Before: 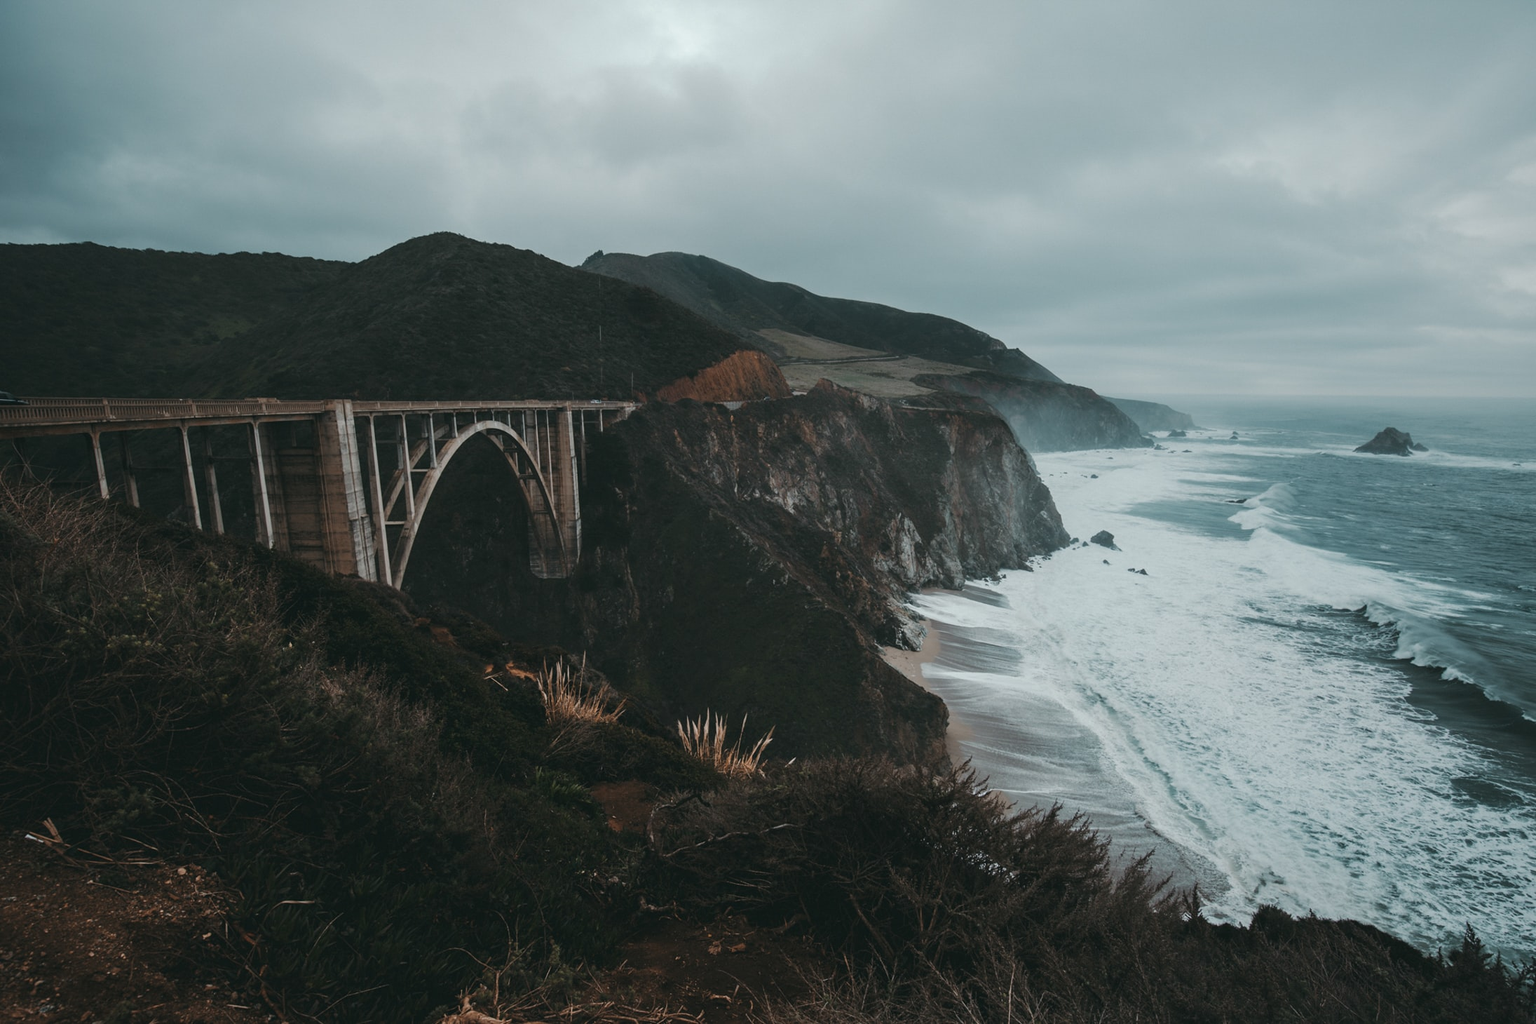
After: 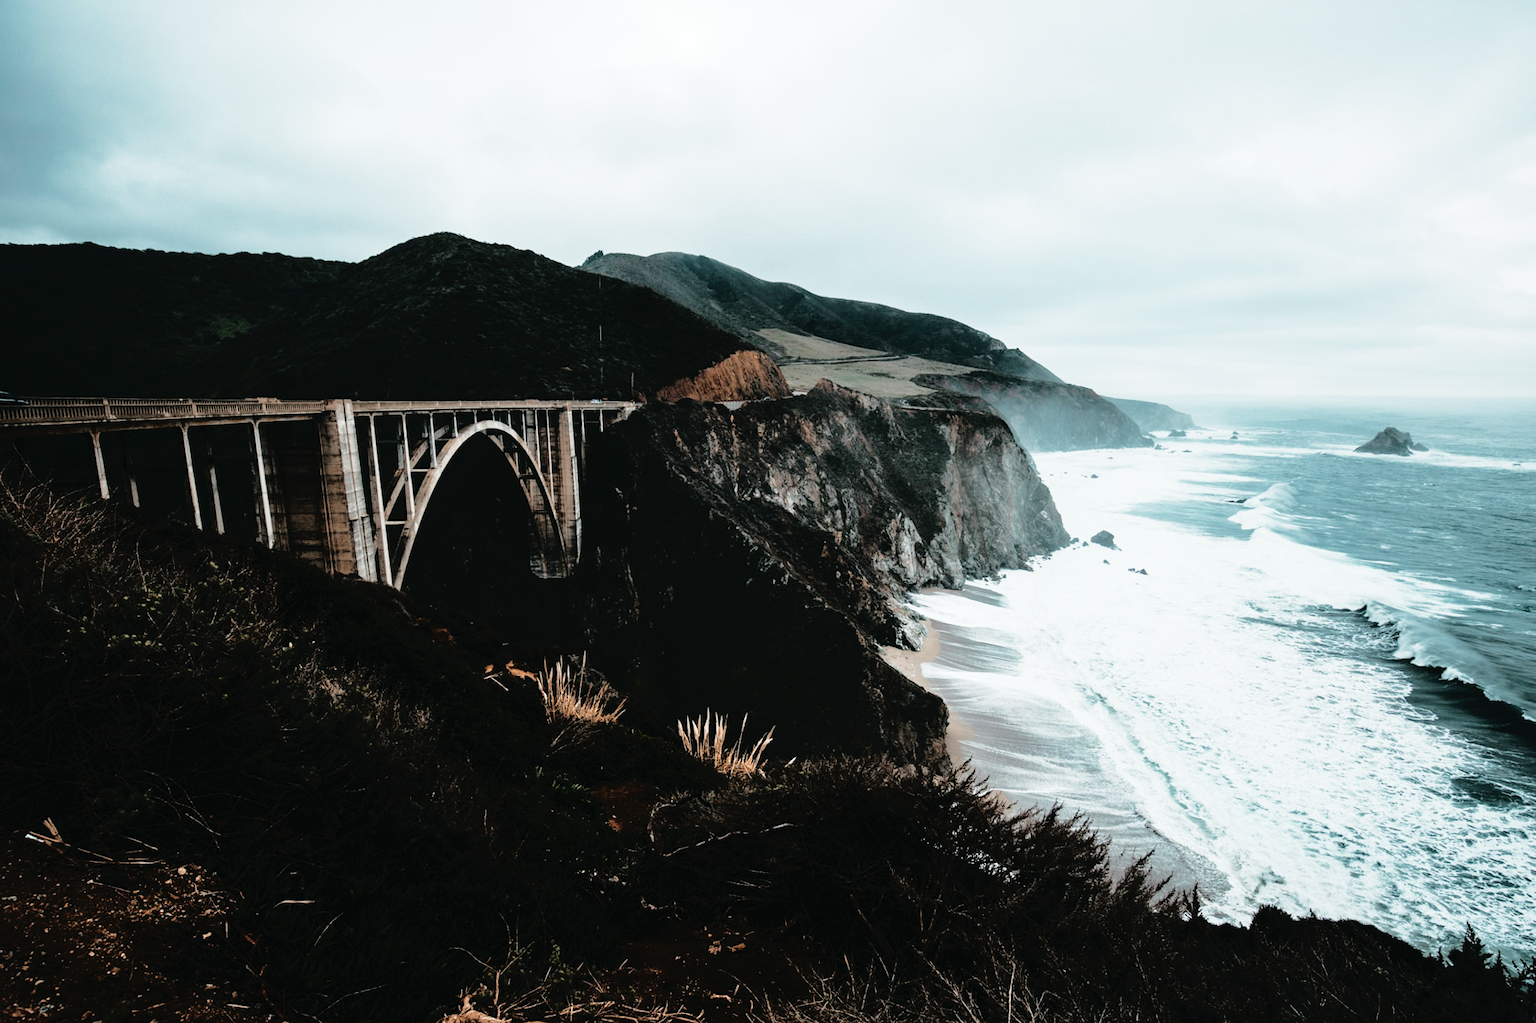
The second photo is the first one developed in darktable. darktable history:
tone equalizer: -8 EV -1.83 EV, -7 EV -1.18 EV, -6 EV -1.66 EV, edges refinement/feathering 500, mask exposure compensation -1.57 EV, preserve details no
base curve: curves: ch0 [(0, 0) (0.012, 0.01) (0.073, 0.168) (0.31, 0.711) (0.645, 0.957) (1, 1)], preserve colors none
